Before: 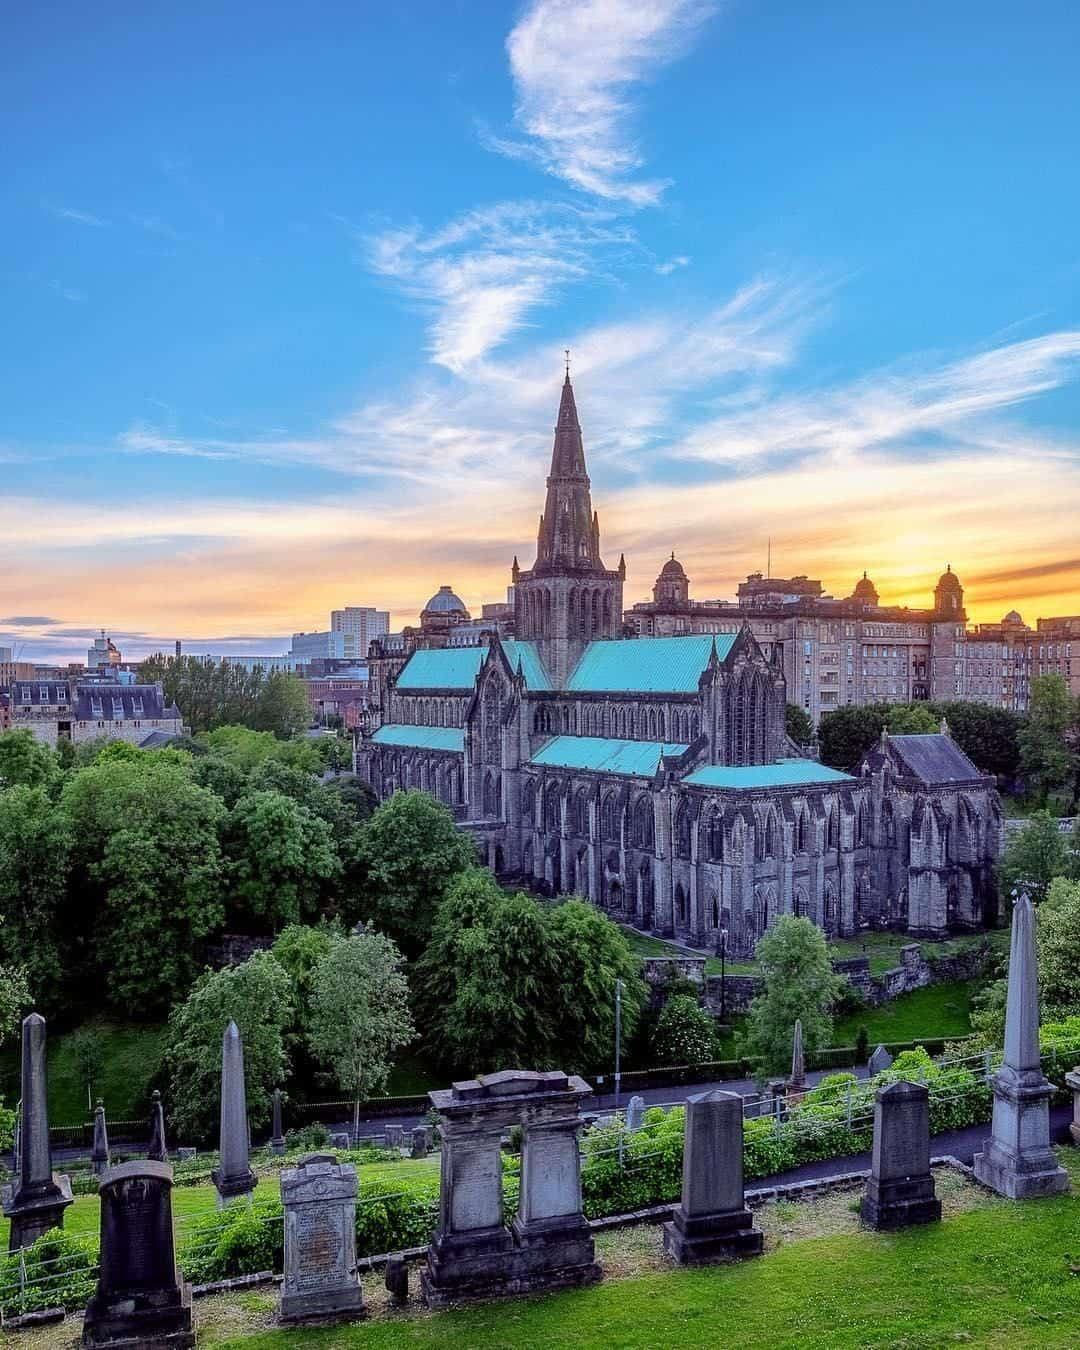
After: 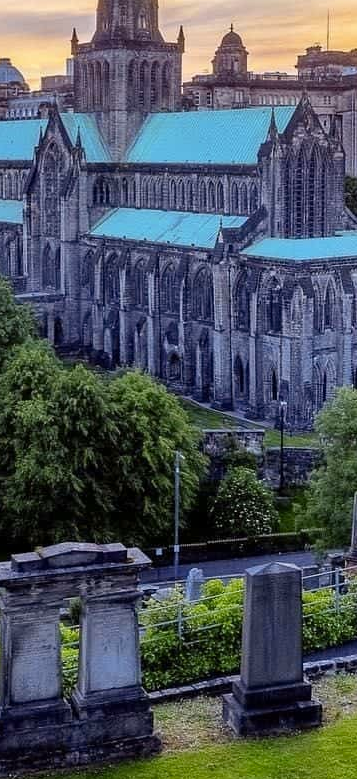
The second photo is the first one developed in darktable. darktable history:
color contrast: green-magenta contrast 0.8, blue-yellow contrast 1.1, unbound 0
crop: left 40.878%, top 39.176%, right 25.993%, bottom 3.081%
base curve: exposure shift 0, preserve colors none
